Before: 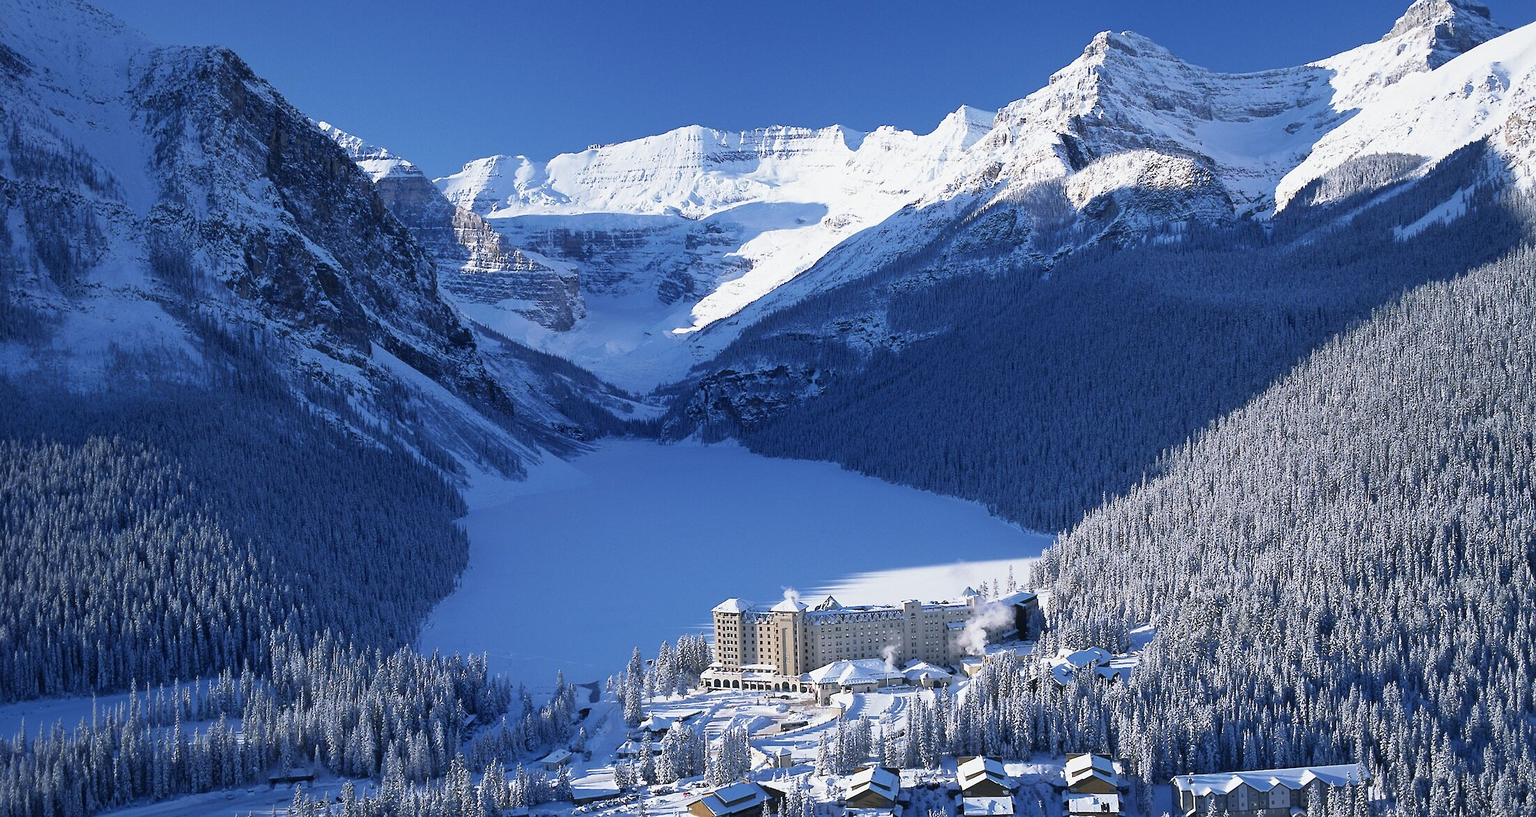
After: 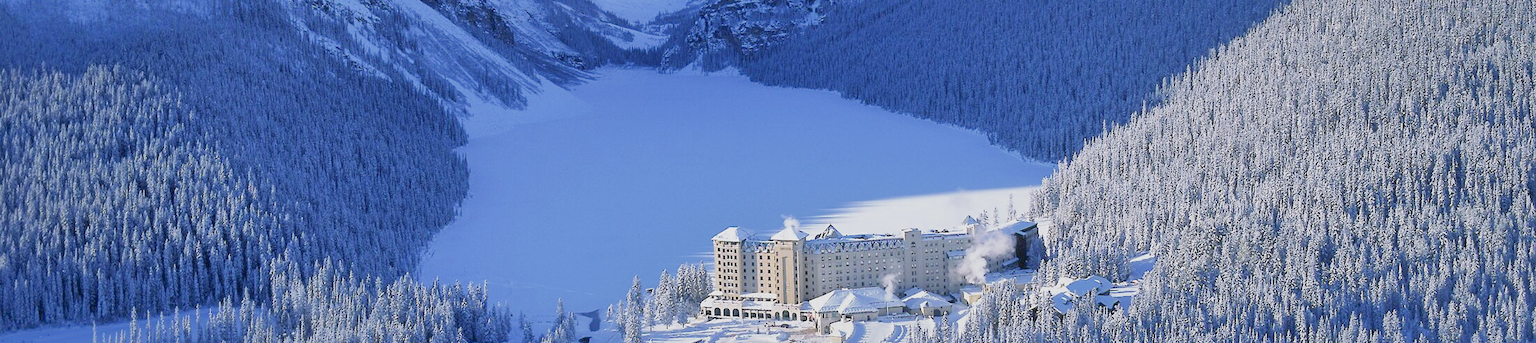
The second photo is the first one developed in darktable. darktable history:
crop: top 45.551%, bottom 12.262%
exposure: black level correction 0, exposure 1.1 EV, compensate exposure bias true, compensate highlight preservation false
shadows and highlights: shadows 60, highlights -60
filmic rgb: black relative exposure -7.65 EV, white relative exposure 4.56 EV, hardness 3.61
